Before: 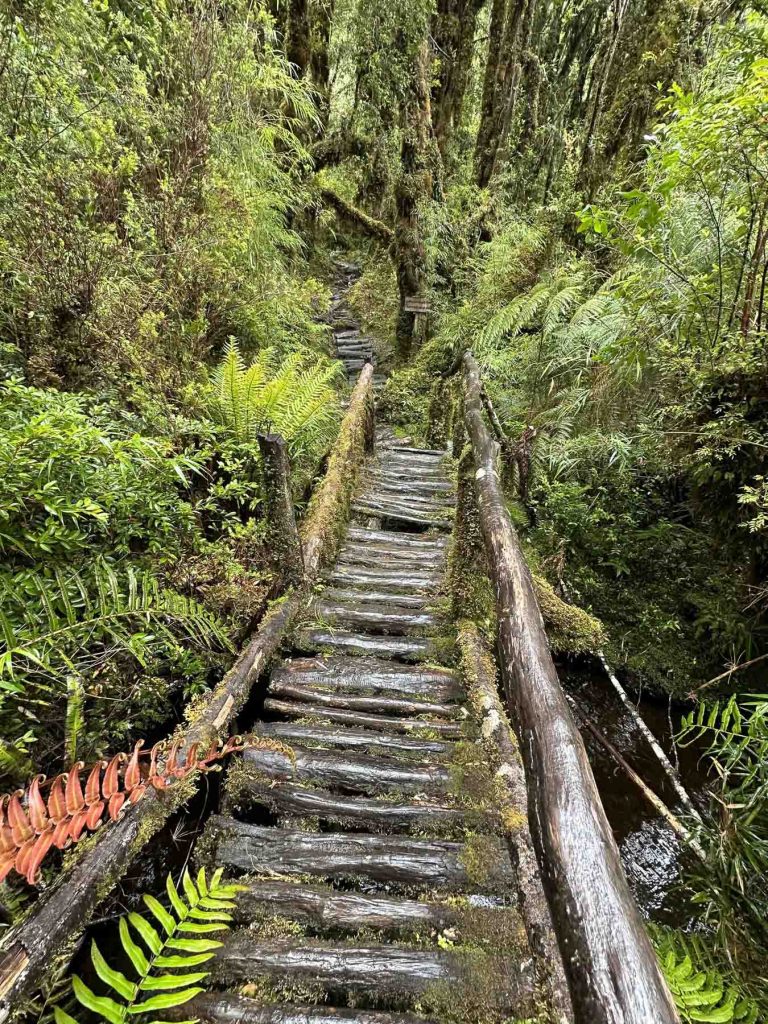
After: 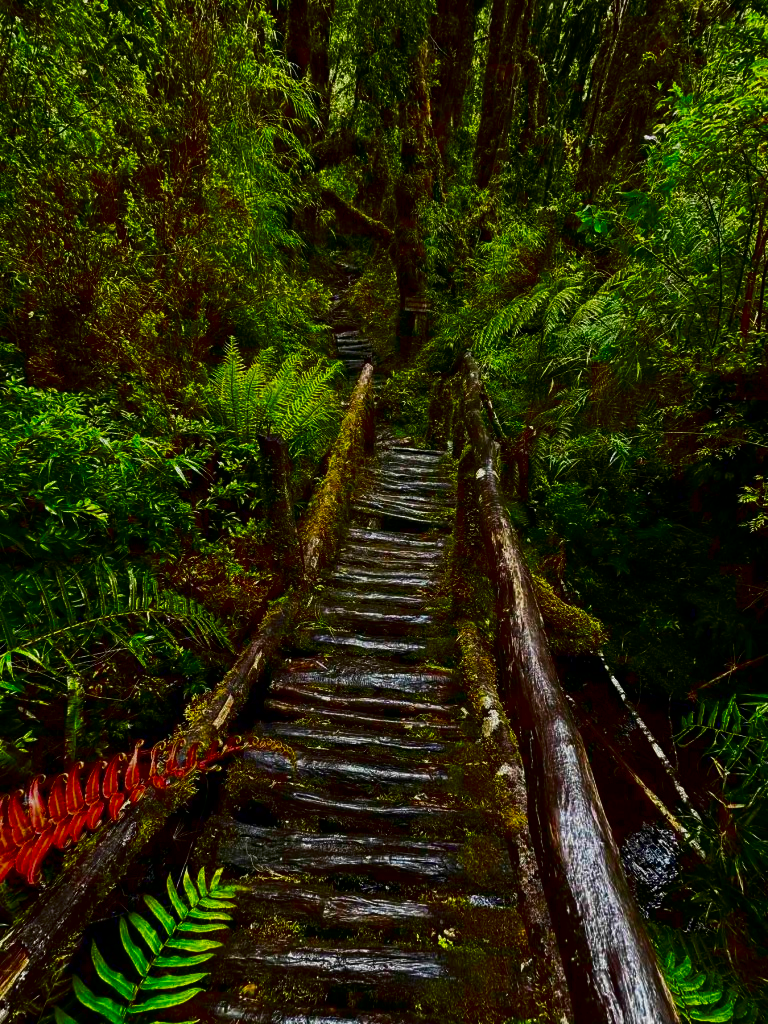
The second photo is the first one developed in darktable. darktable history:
contrast brightness saturation: brightness -0.981, saturation 0.999
exposure: black level correction 0.001, exposure -0.124 EV, compensate exposure bias true, compensate highlight preservation false
